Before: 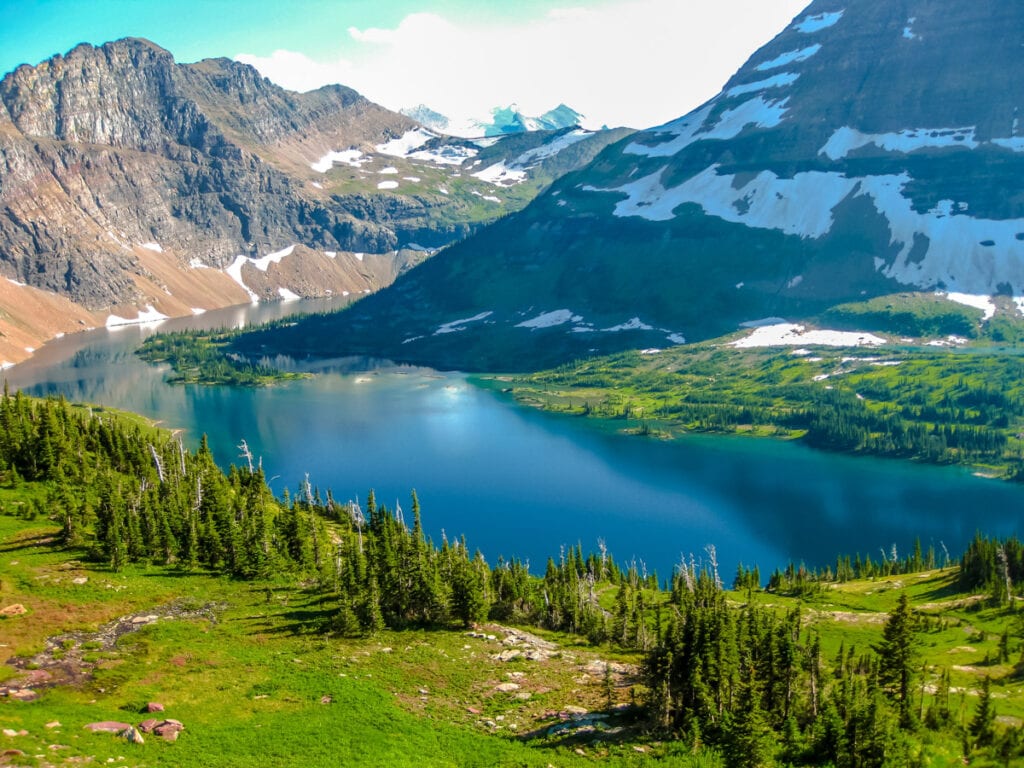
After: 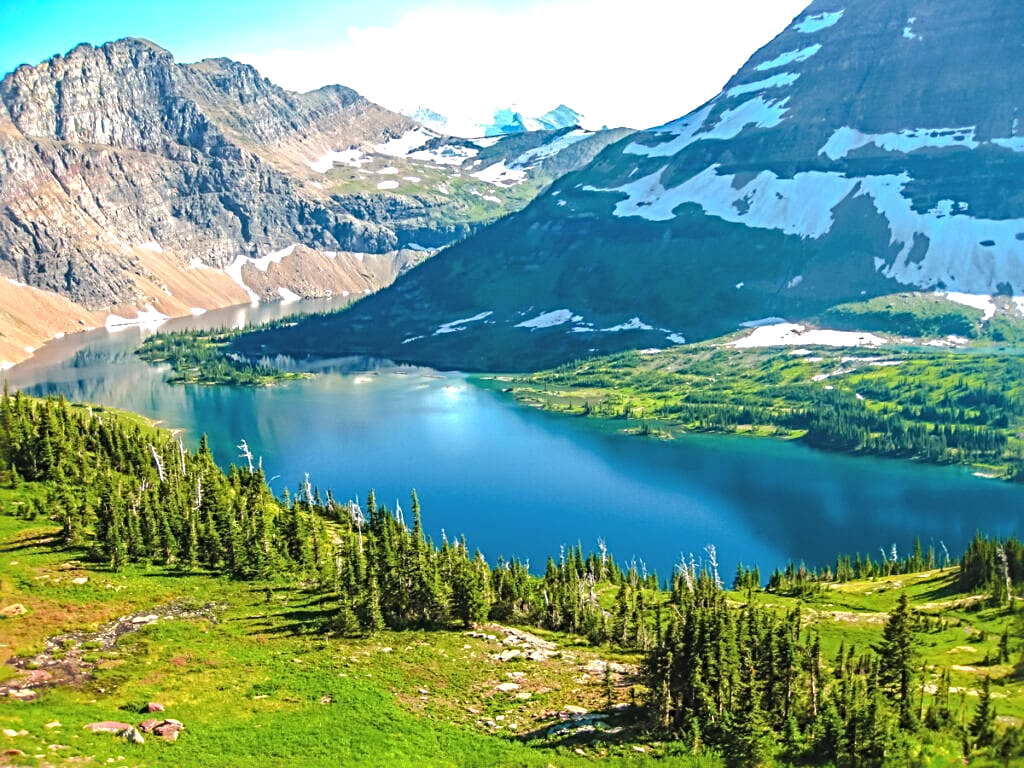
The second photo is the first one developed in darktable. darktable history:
exposure: black level correction -0.005, exposure 0.622 EV, compensate highlight preservation false
sharpen: radius 4
